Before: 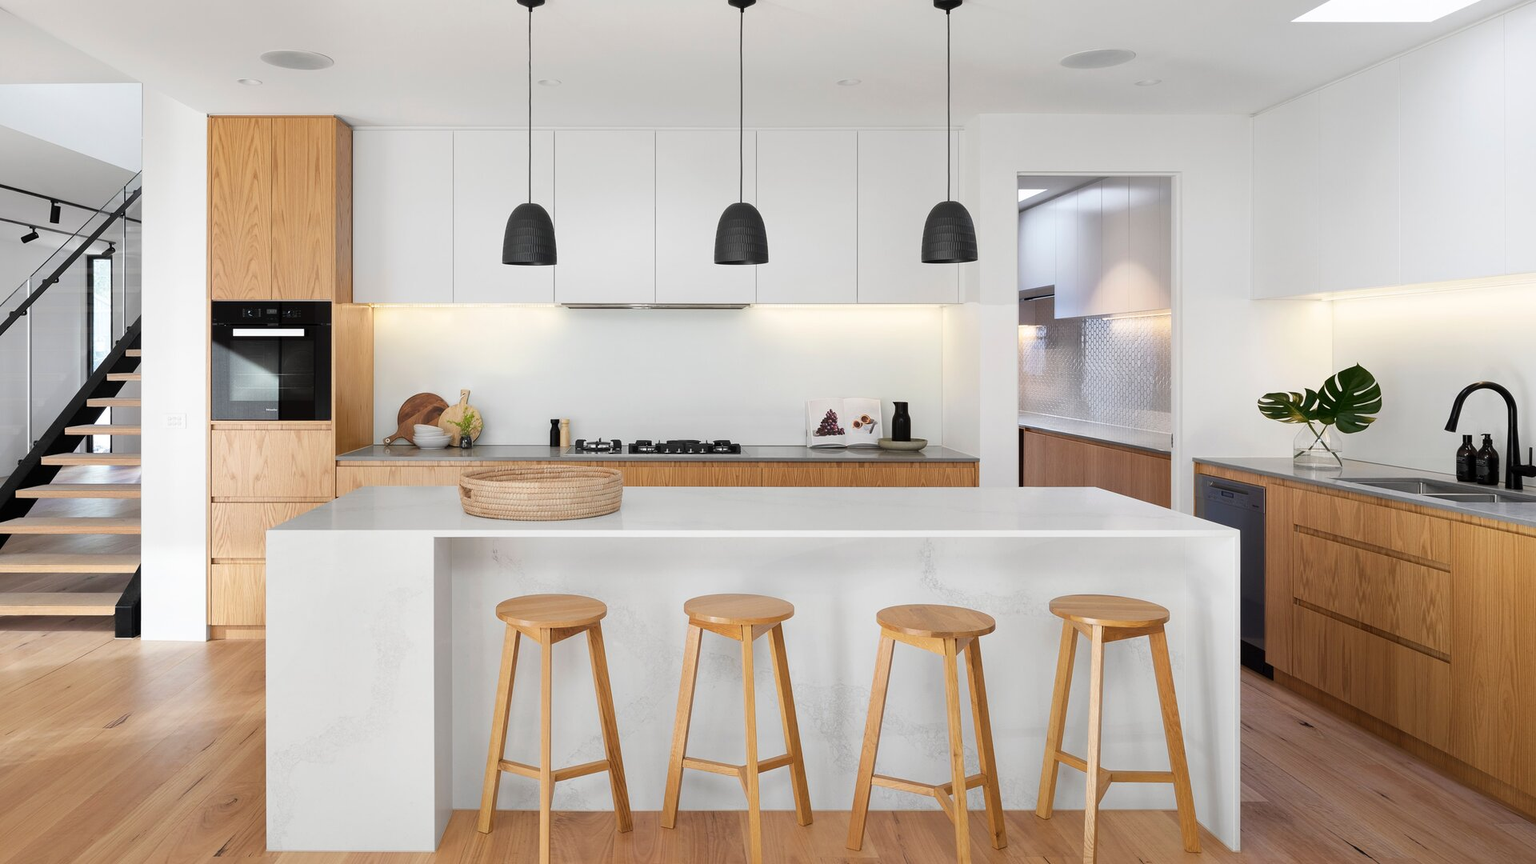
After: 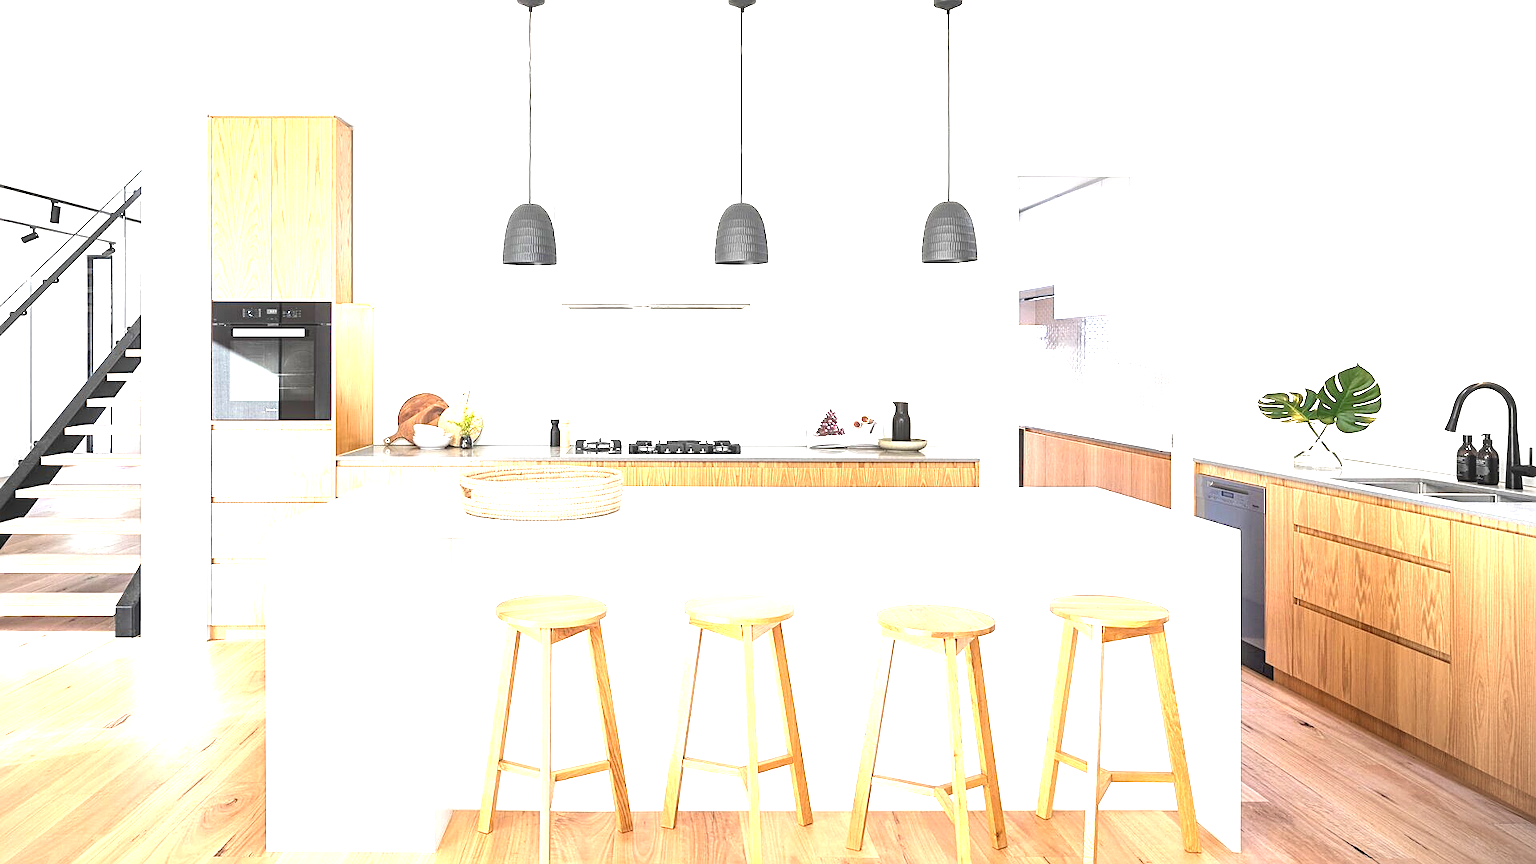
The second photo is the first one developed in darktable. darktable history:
exposure: black level correction 0, exposure 1.978 EV, compensate highlight preservation false
local contrast: on, module defaults
sharpen: on, module defaults
vignetting: fall-off start 97.11%, center (-0.149, 0.02), width/height ratio 1.182
